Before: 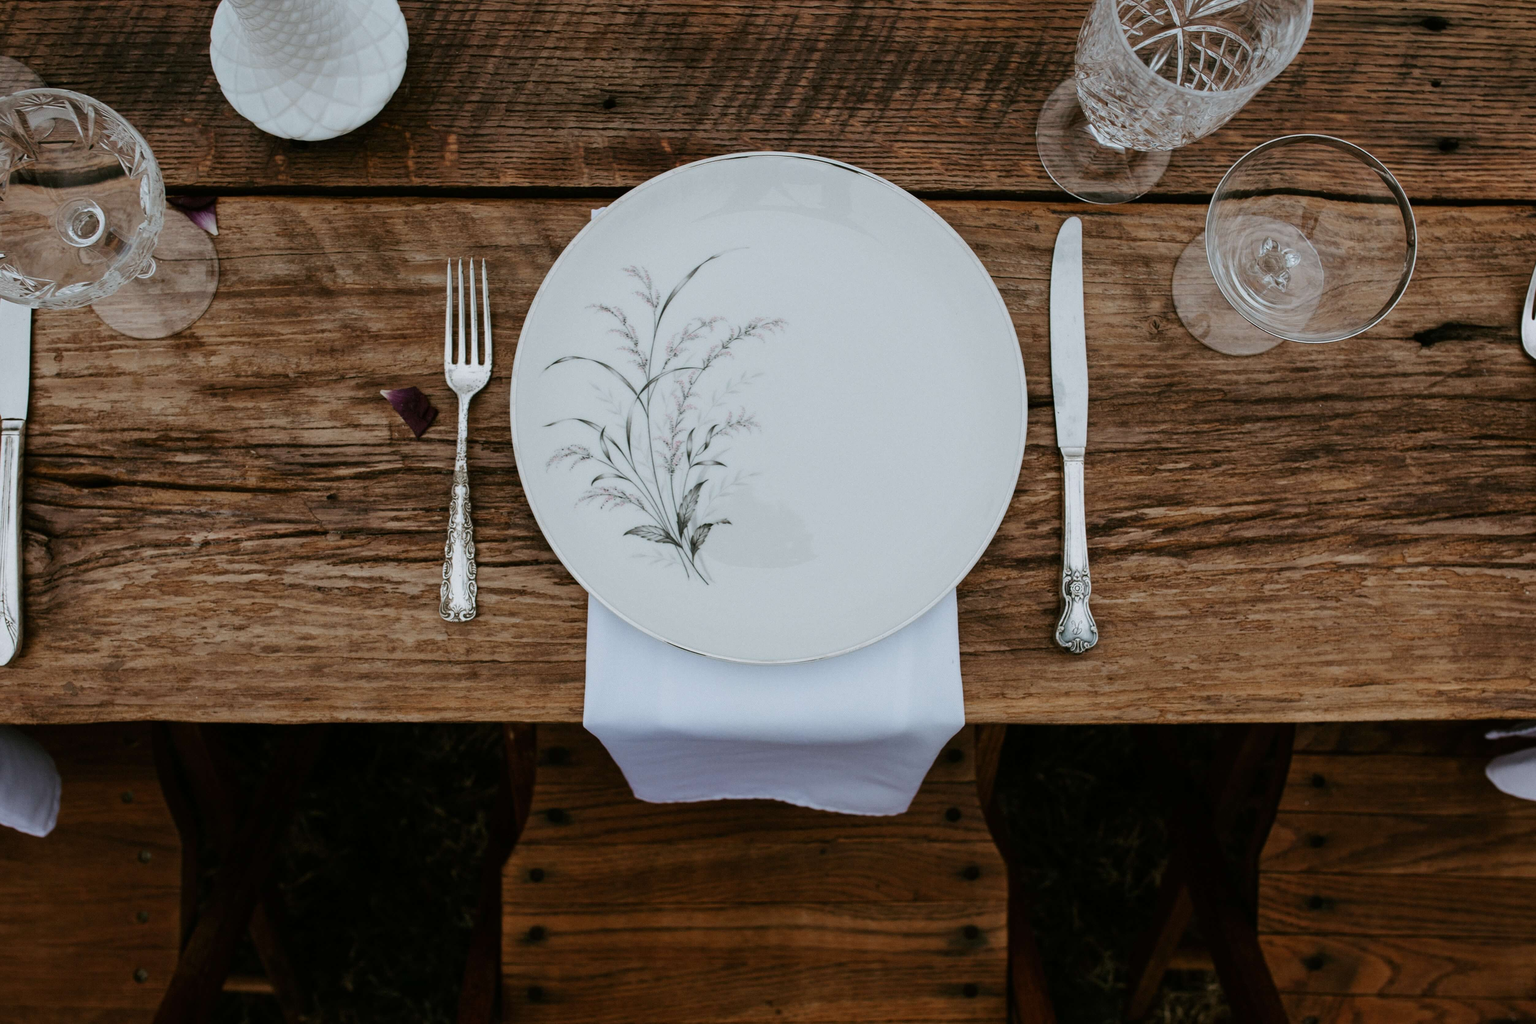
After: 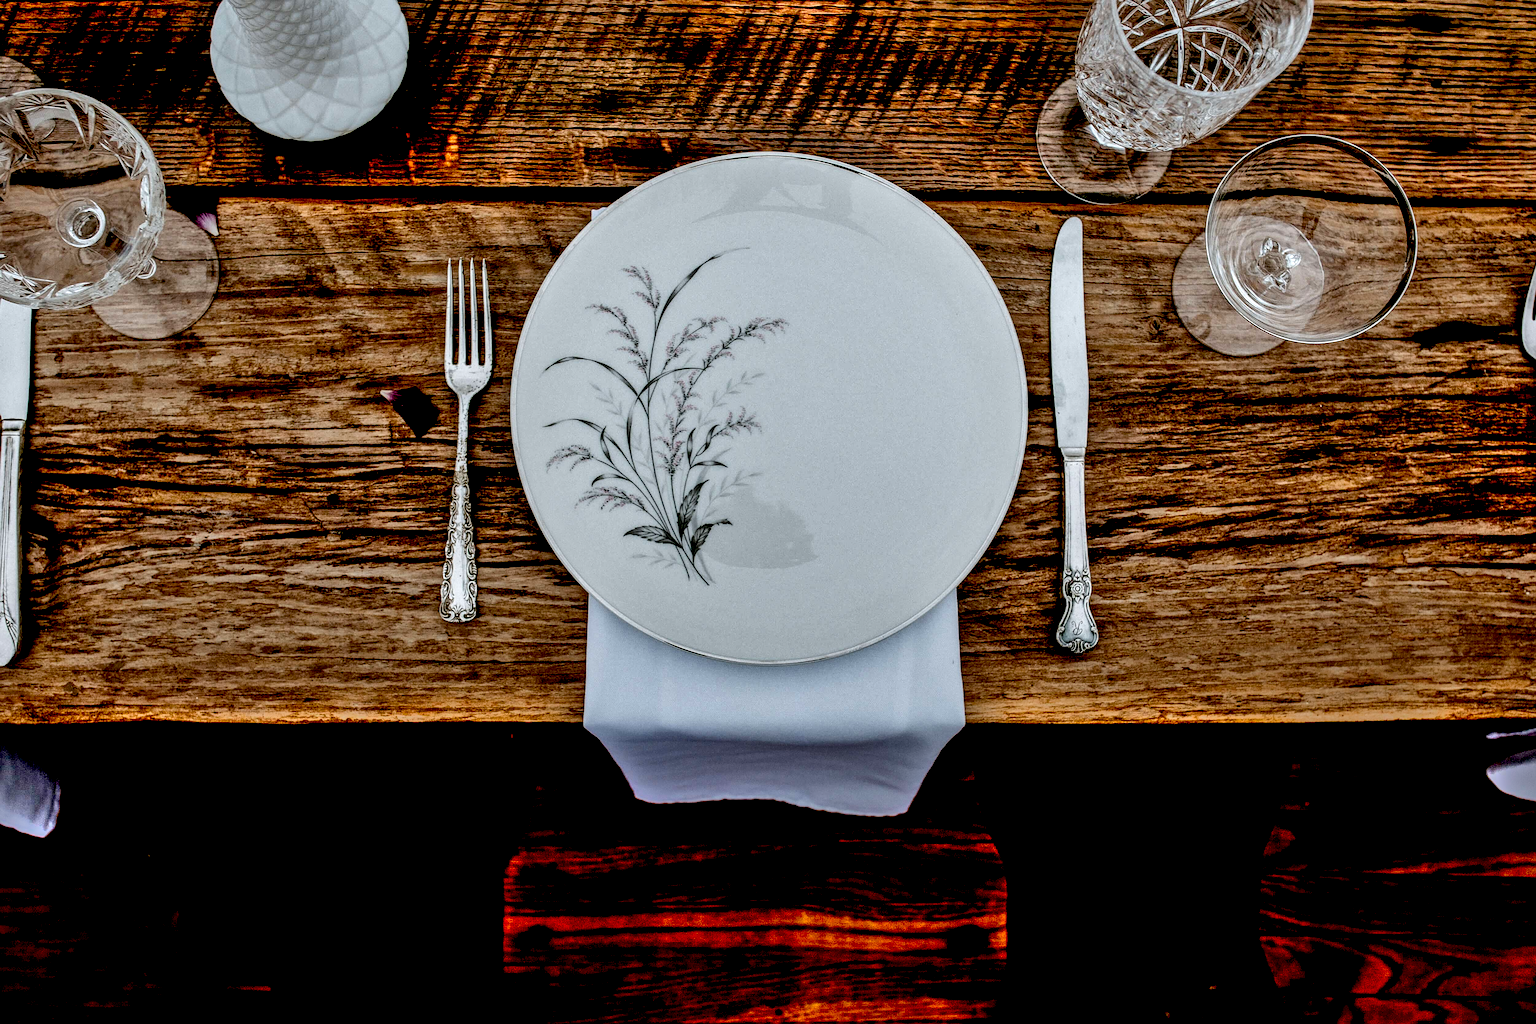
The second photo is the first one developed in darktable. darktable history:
local contrast: detail 160%
exposure: black level correction 0.031, exposure 0.331 EV, compensate highlight preservation false
sharpen: on, module defaults
shadows and highlights: shadows color adjustment 97.66%, soften with gaussian
